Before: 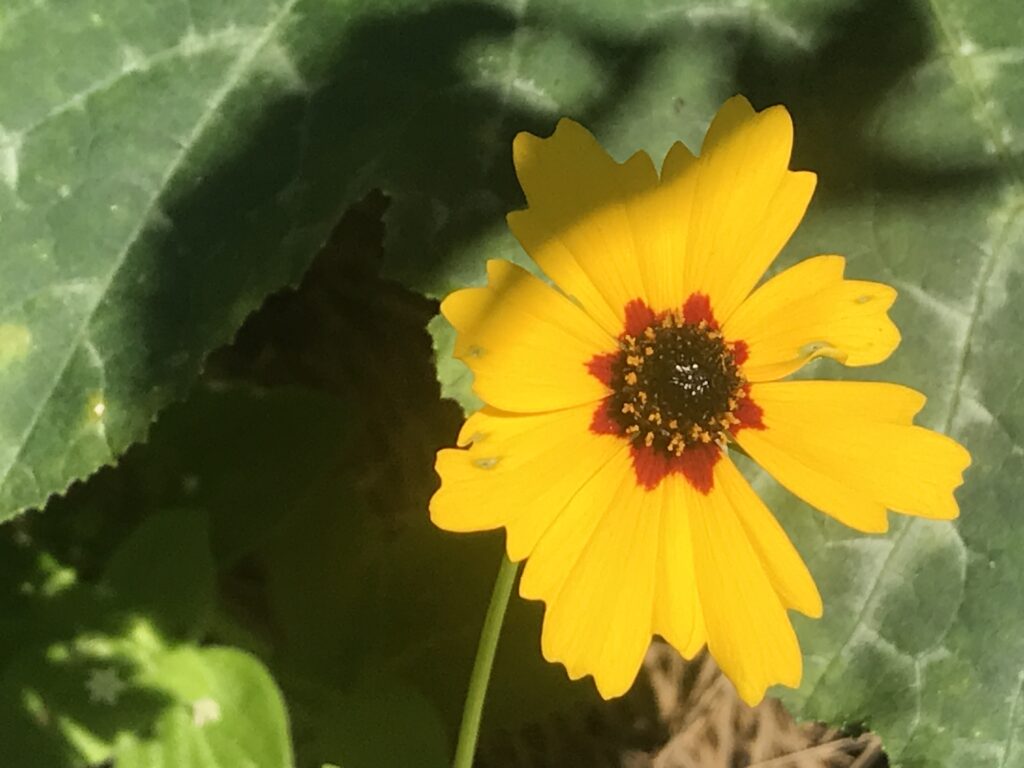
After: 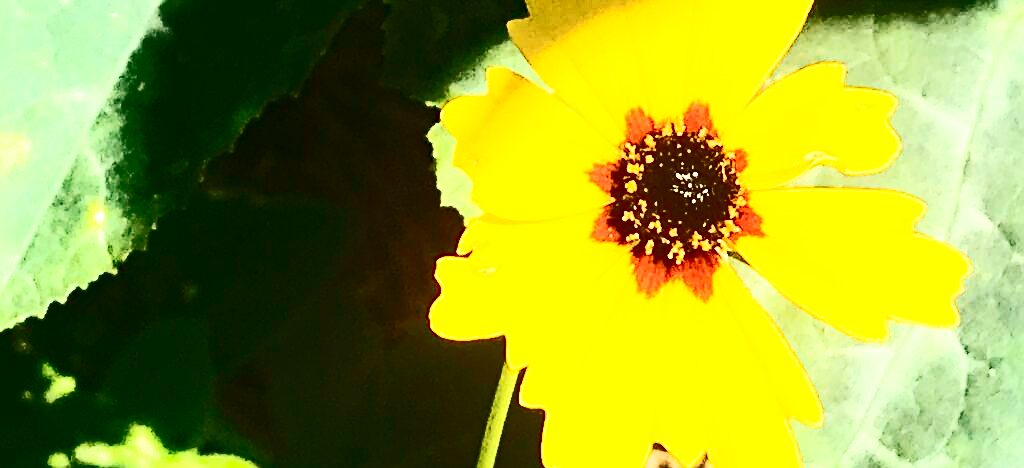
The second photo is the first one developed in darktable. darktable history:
base curve: curves: ch0 [(0, 0) (0.028, 0.03) (0.121, 0.232) (0.46, 0.748) (0.859, 0.968) (1, 1)], preserve colors none
contrast brightness saturation: contrast 0.935, brightness 0.192
crop and rotate: top 25.075%, bottom 13.937%
haze removal: compatibility mode true, adaptive false
sharpen: on, module defaults
shadows and highlights: shadows 62.28, white point adjustment 0.321, highlights -34.67, compress 83.57%
